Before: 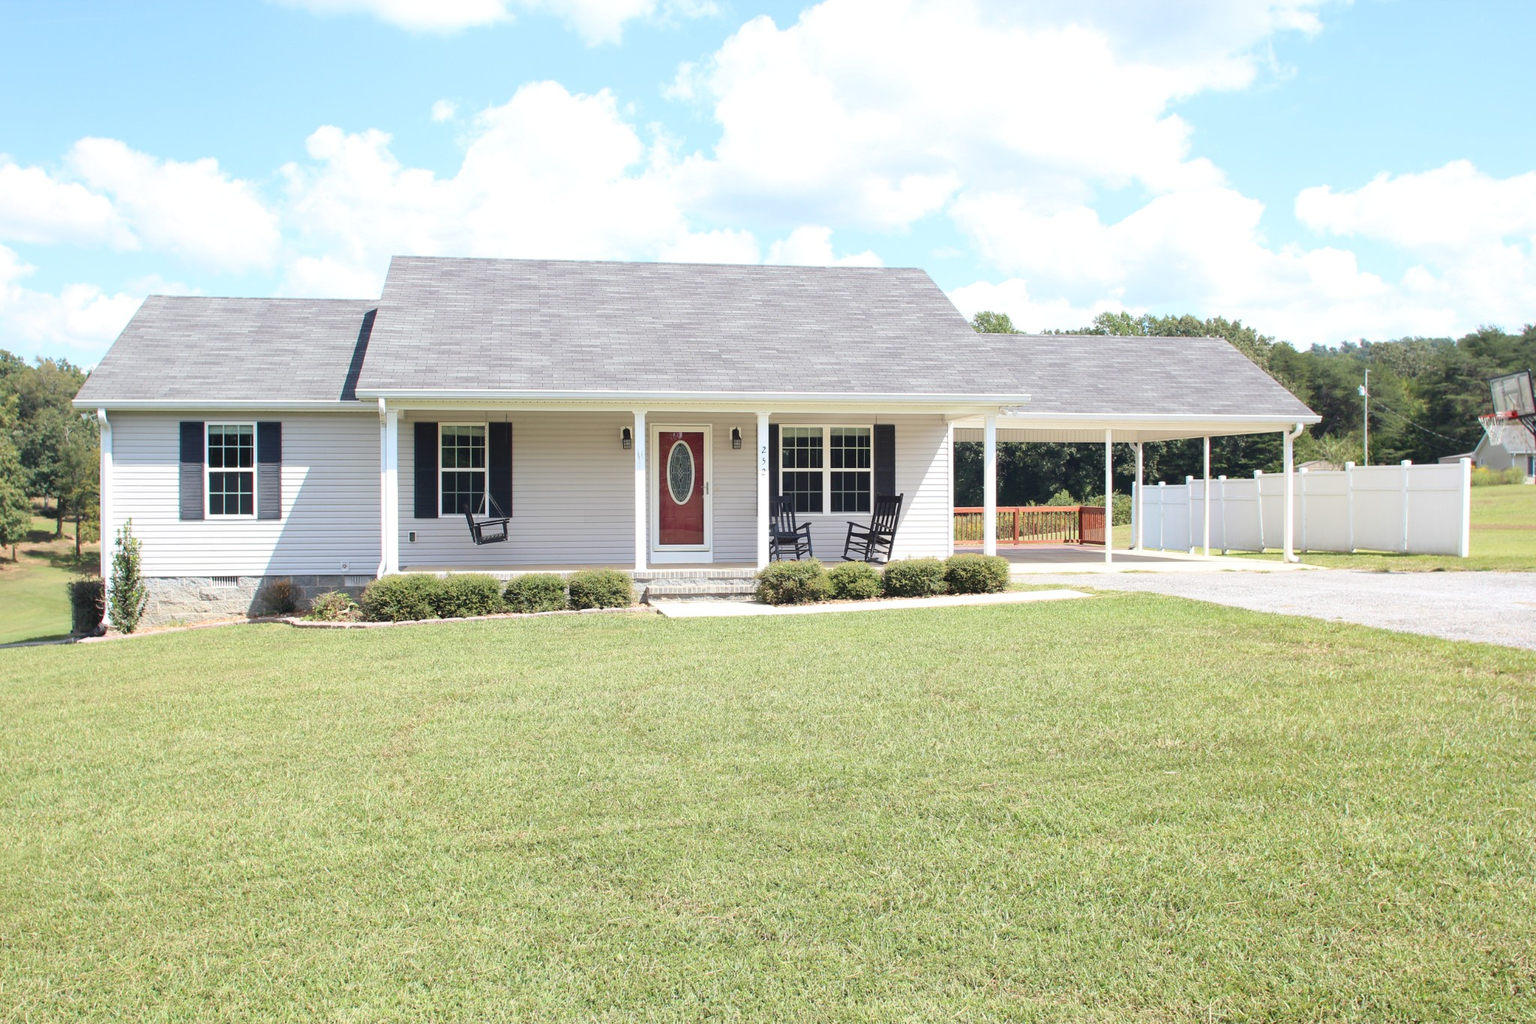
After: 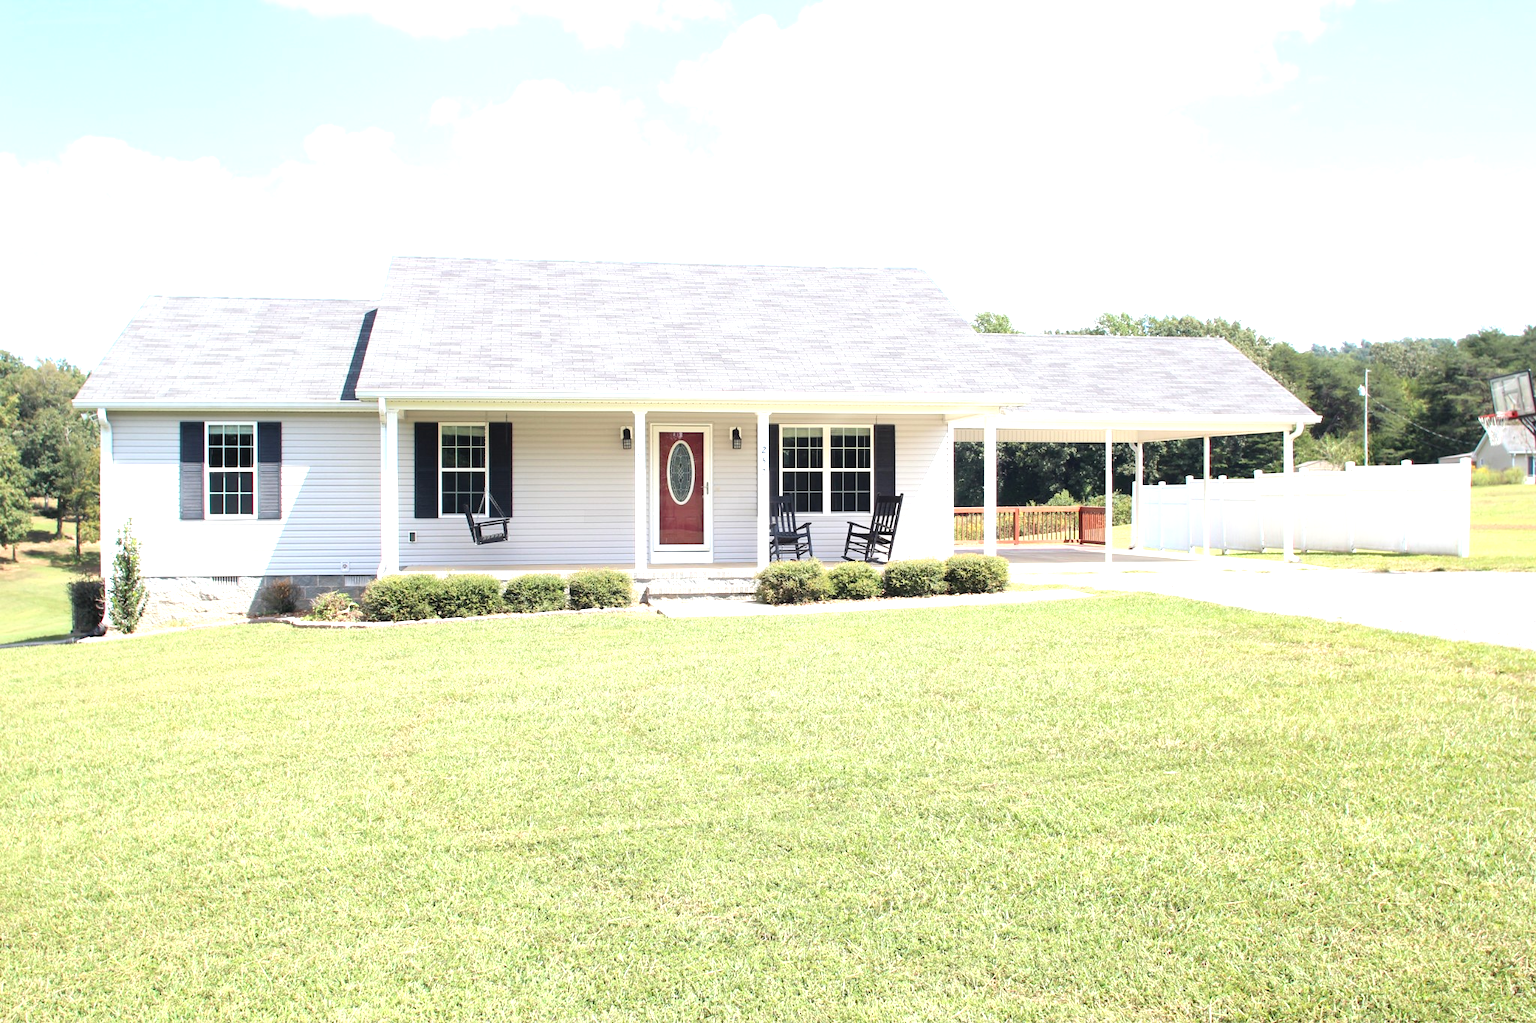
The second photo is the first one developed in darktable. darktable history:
tone equalizer: -8 EV -0.741 EV, -7 EV -0.687 EV, -6 EV -0.636 EV, -5 EV -0.42 EV, -3 EV 0.375 EV, -2 EV 0.6 EV, -1 EV 0.694 EV, +0 EV 0.75 EV
